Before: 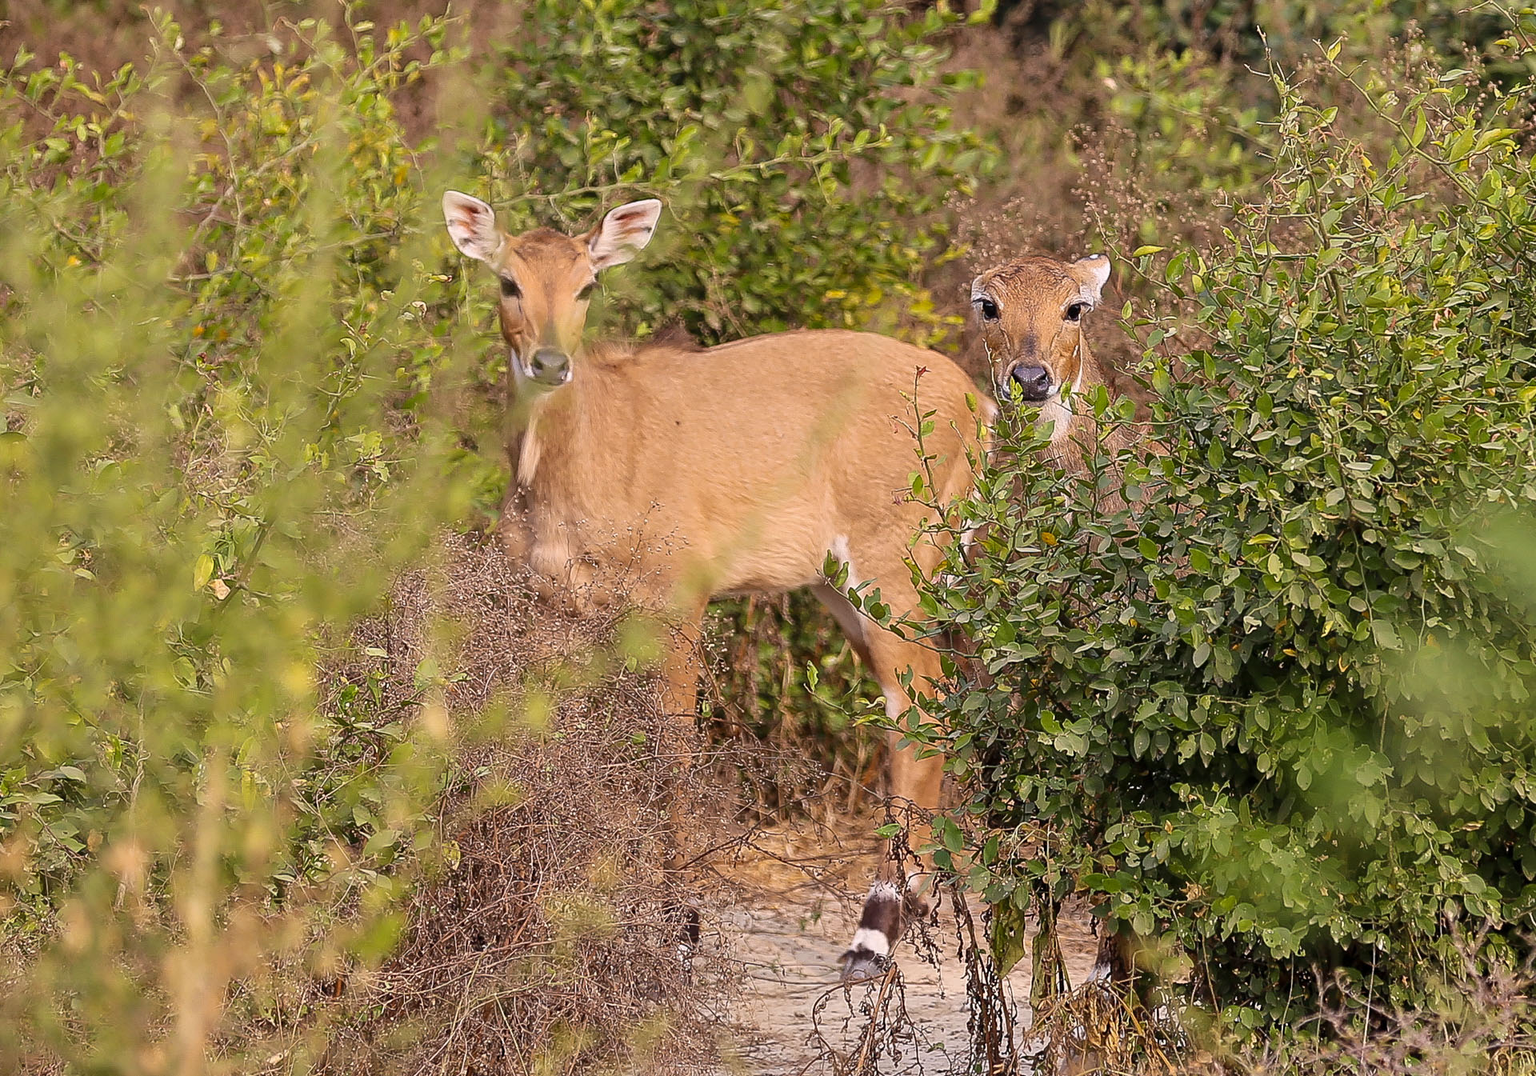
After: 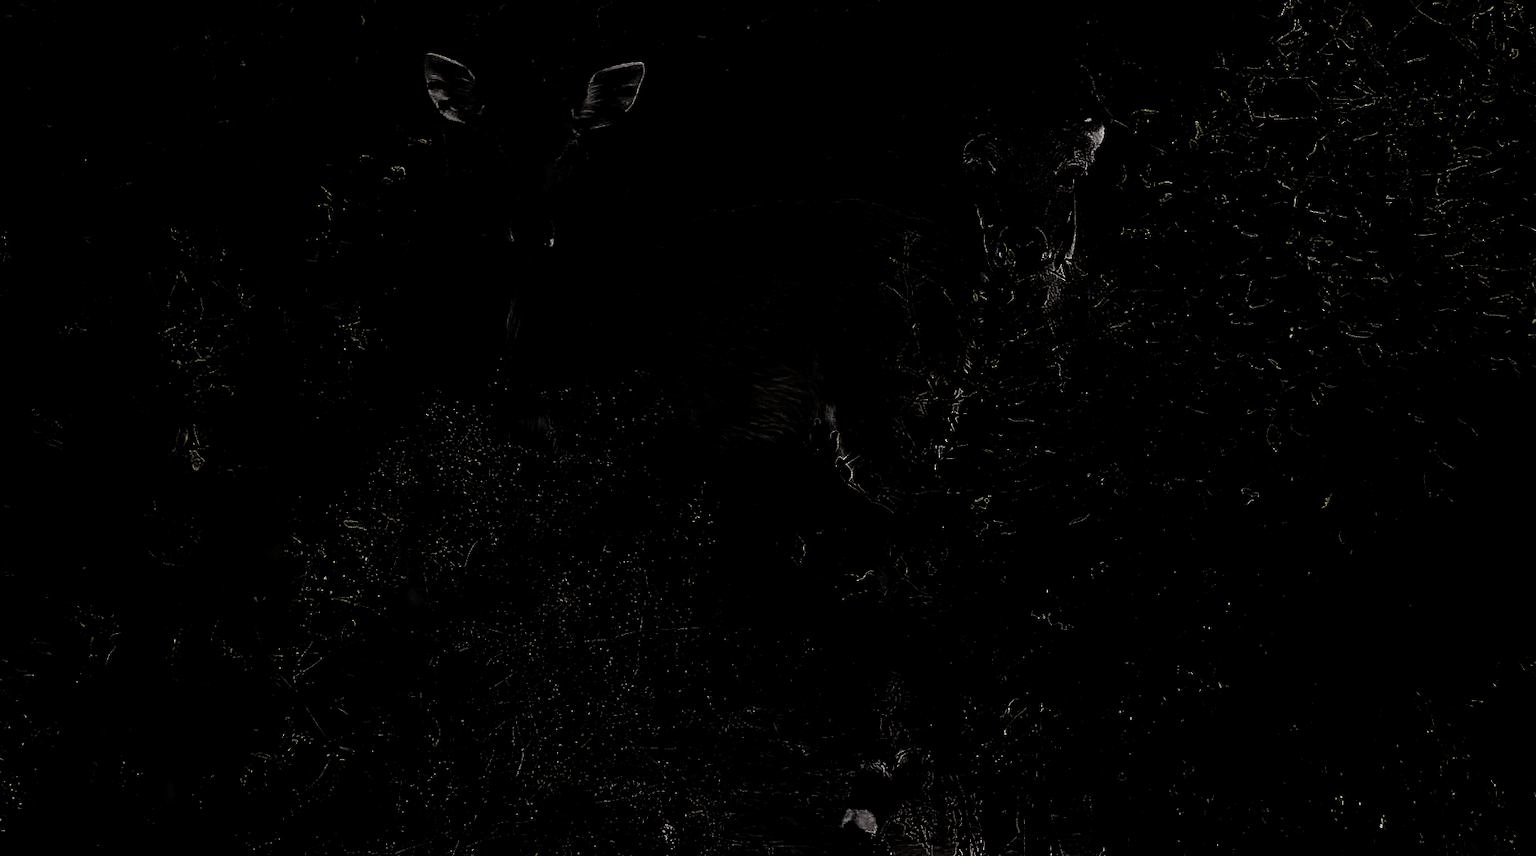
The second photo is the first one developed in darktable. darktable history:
crop and rotate: left 1.935%, top 12.94%, right 0.239%, bottom 9.156%
levels: white 99.89%, levels [0.721, 0.937, 0.997]
local contrast: mode bilateral grid, contrast 20, coarseness 50, detail 133%, midtone range 0.2
